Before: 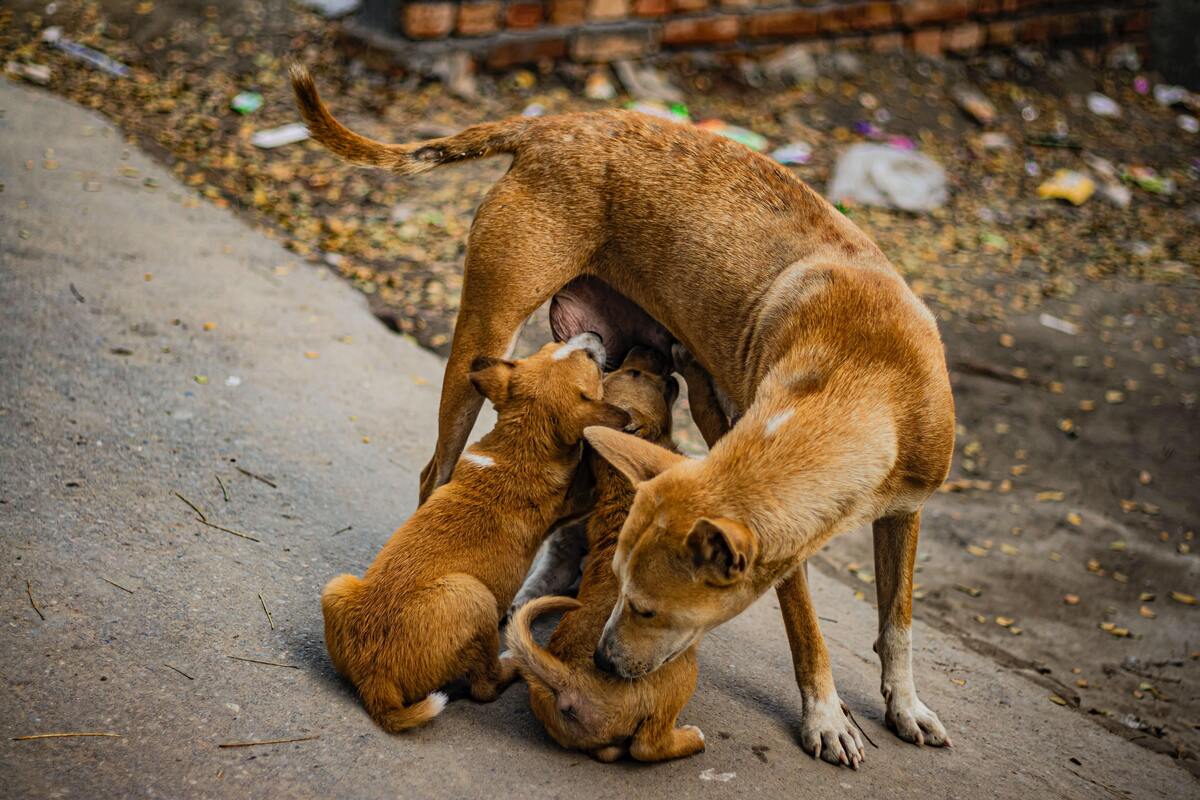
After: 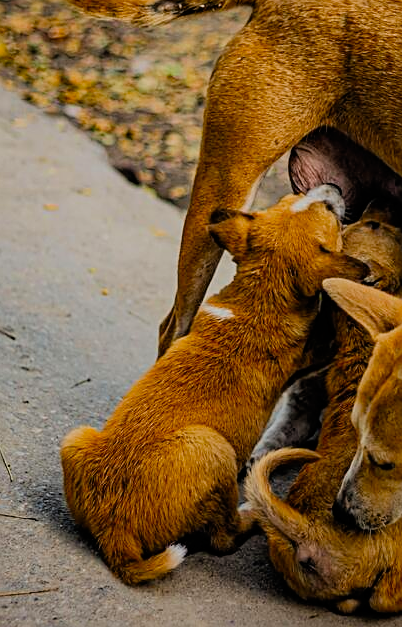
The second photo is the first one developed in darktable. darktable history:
sharpen: on, module defaults
crop and rotate: left 21.77%, top 18.528%, right 44.676%, bottom 2.997%
filmic rgb: black relative exposure -7.75 EV, white relative exposure 4.4 EV, threshold 3 EV, hardness 3.76, latitude 38.11%, contrast 0.966, highlights saturation mix 10%, shadows ↔ highlights balance 4.59%, color science v4 (2020), enable highlight reconstruction true
